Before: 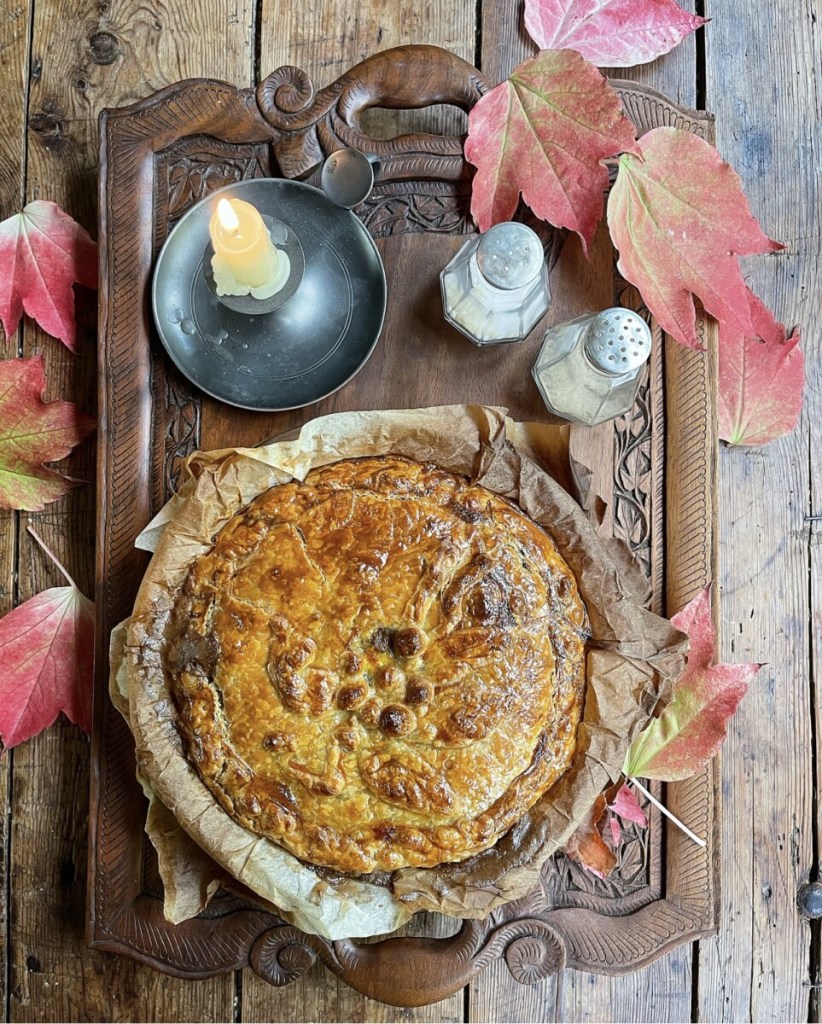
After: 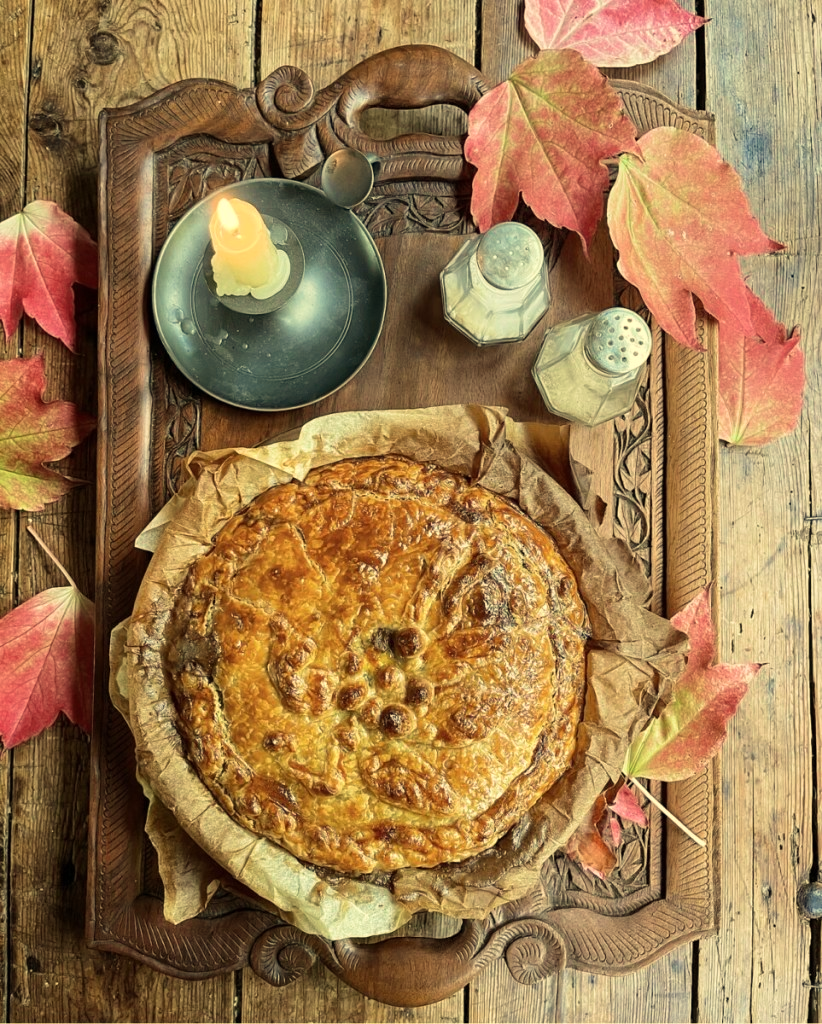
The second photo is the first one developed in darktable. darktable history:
white balance: red 1.08, blue 0.791
velvia: on, module defaults
